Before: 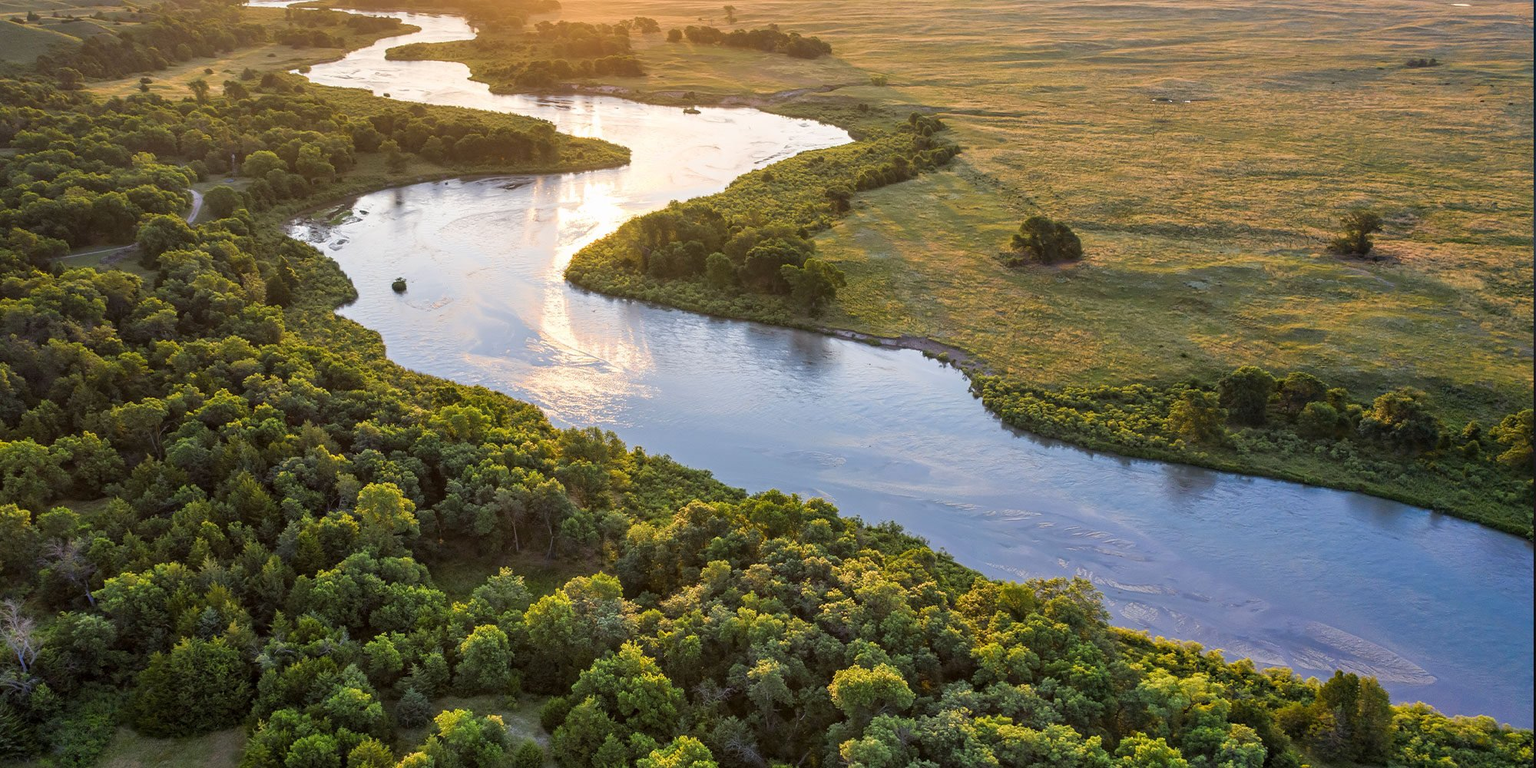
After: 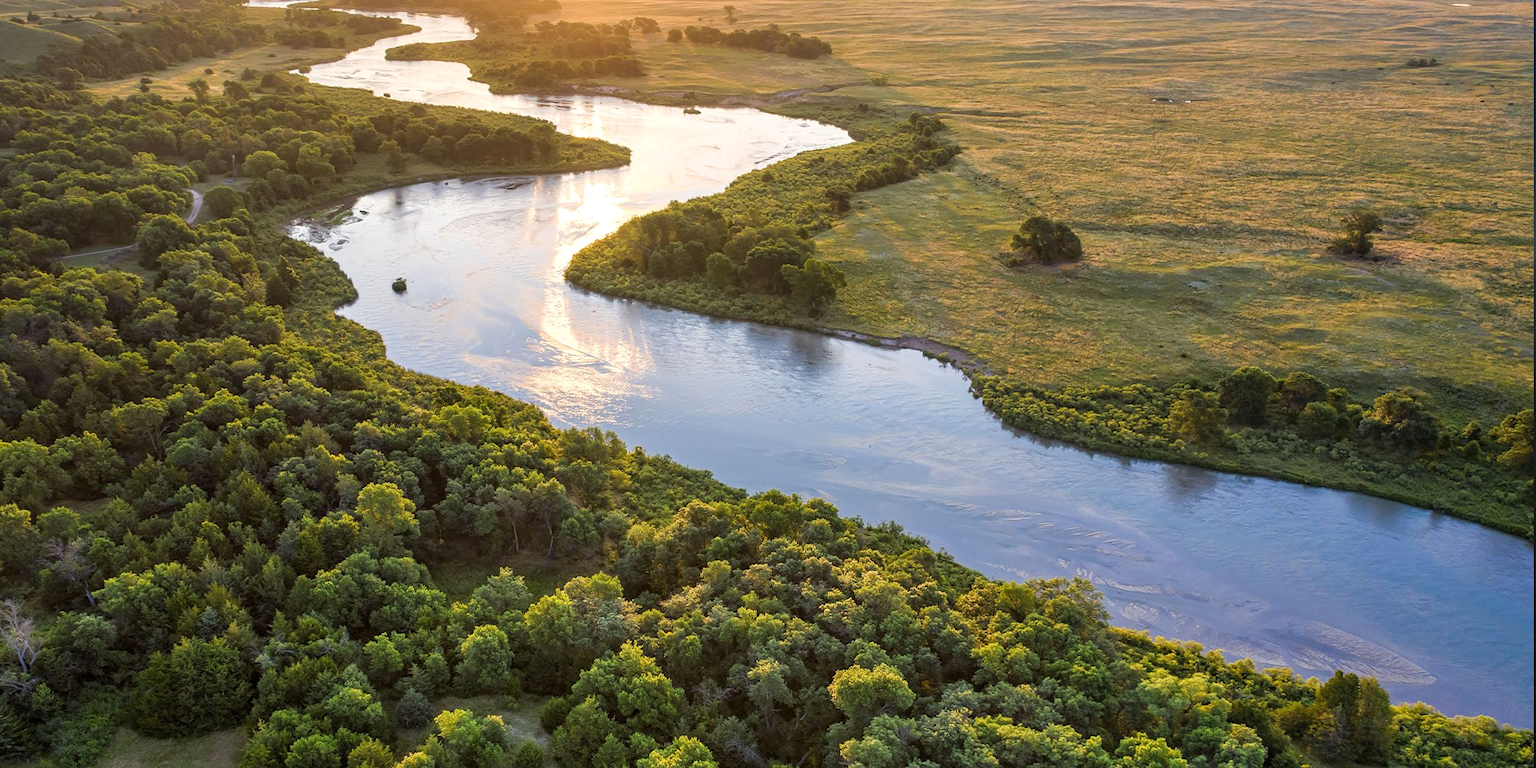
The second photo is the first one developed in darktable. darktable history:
exposure: exposure 0.077 EV, compensate exposure bias true, compensate highlight preservation false
